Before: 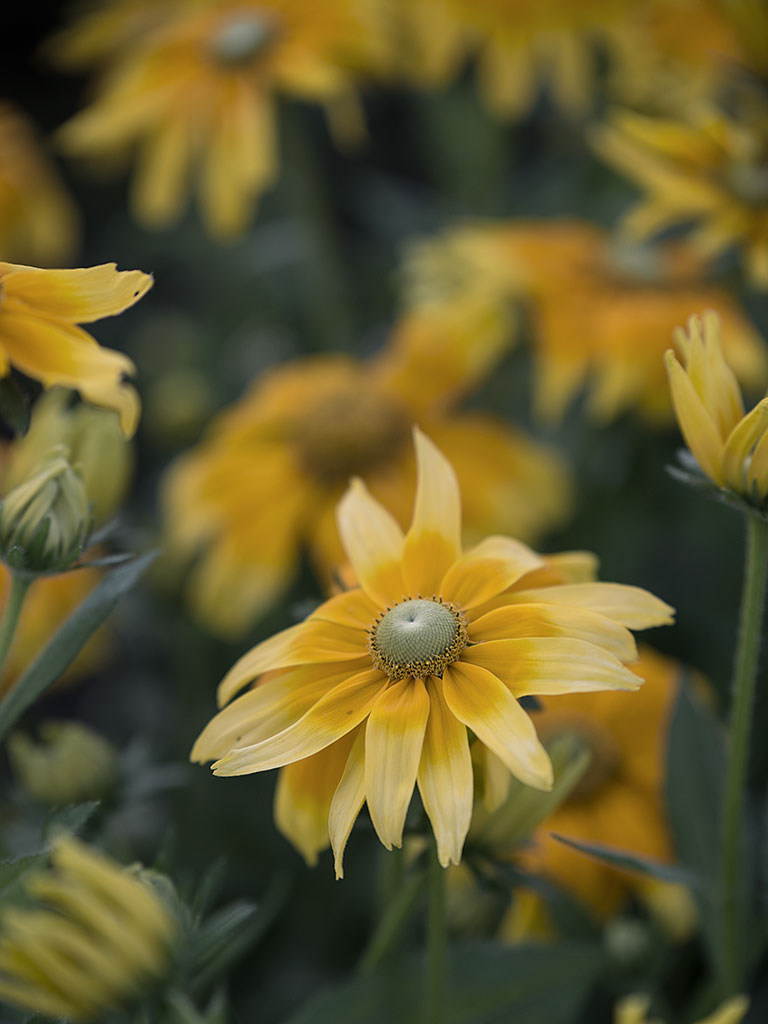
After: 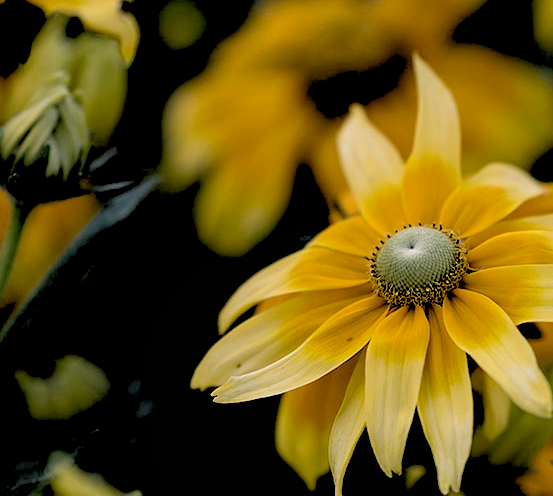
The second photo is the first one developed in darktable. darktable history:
bloom: size 16%, threshold 98%, strength 20%
rgb levels: levels [[0.029, 0.461, 0.922], [0, 0.5, 1], [0, 0.5, 1]]
crop: top 36.498%, right 27.964%, bottom 14.995%
exposure: black level correction 0.047, exposure 0.013 EV, compensate highlight preservation false
